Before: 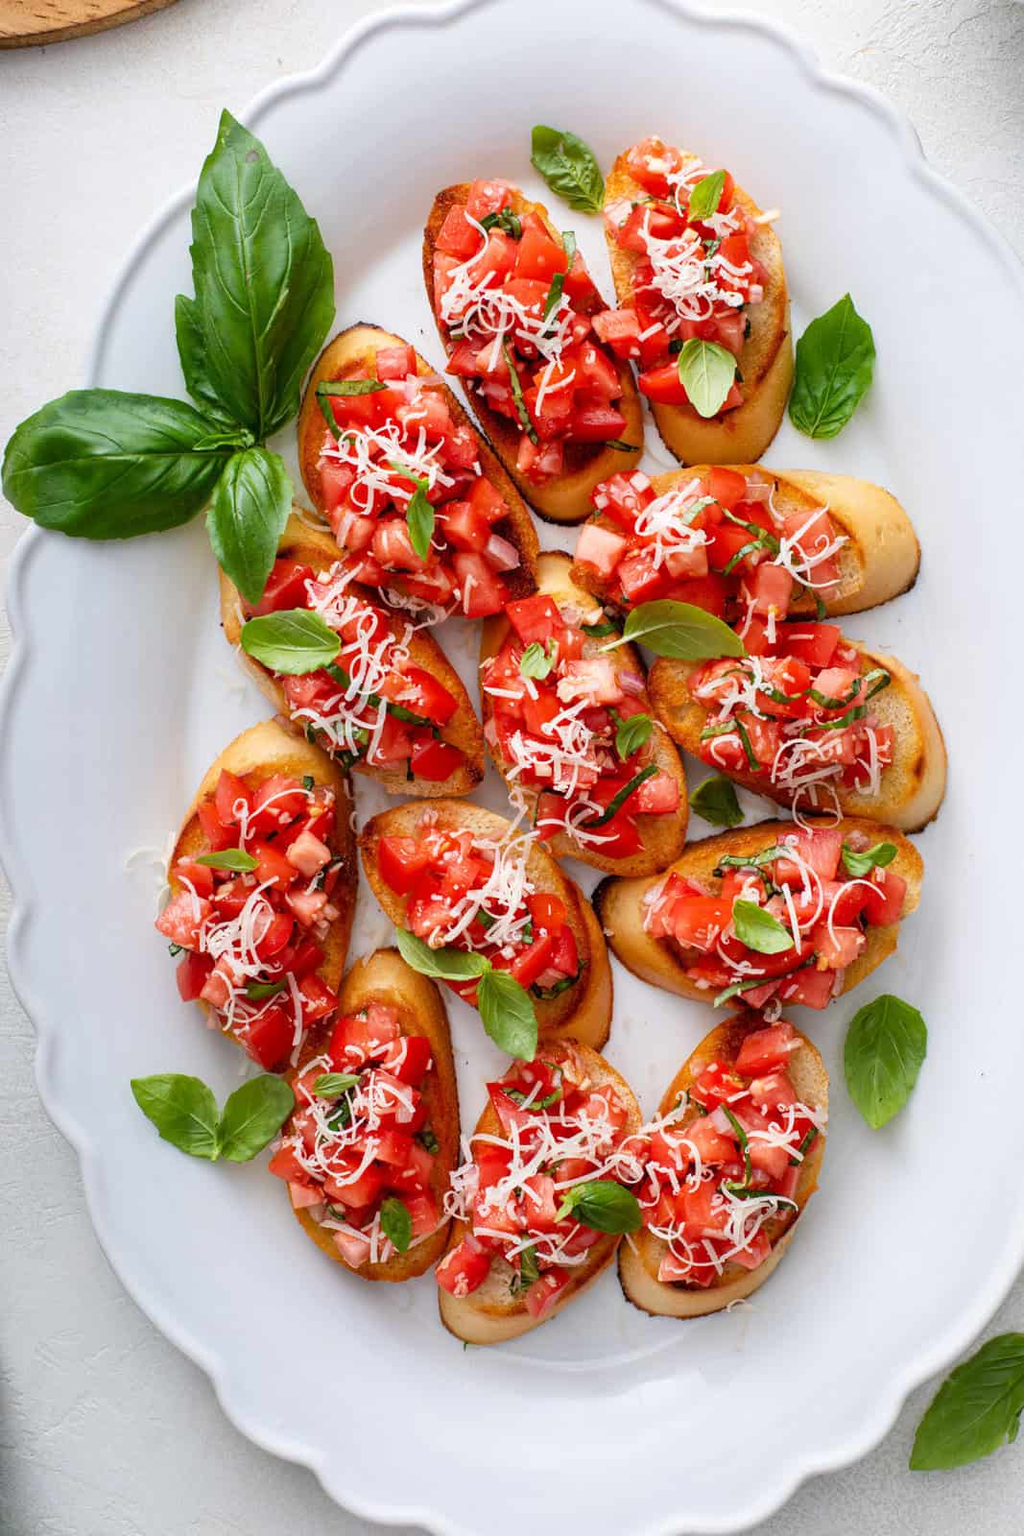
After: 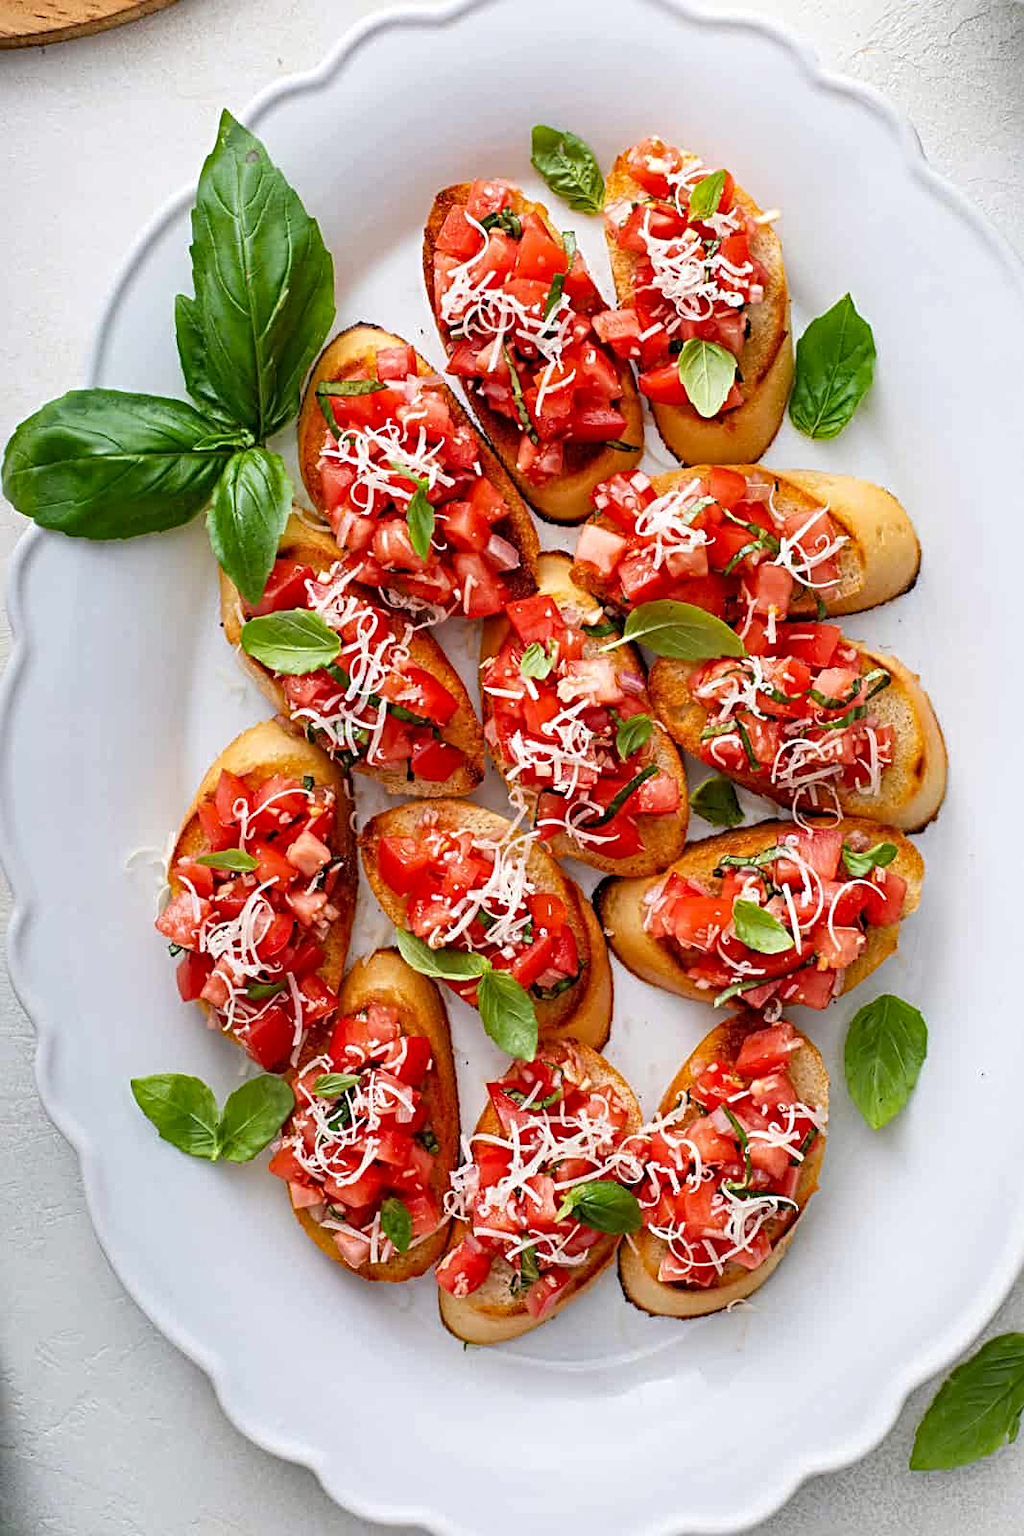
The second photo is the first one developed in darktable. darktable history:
sharpen: radius 3.954
haze removal: compatibility mode true, adaptive false
